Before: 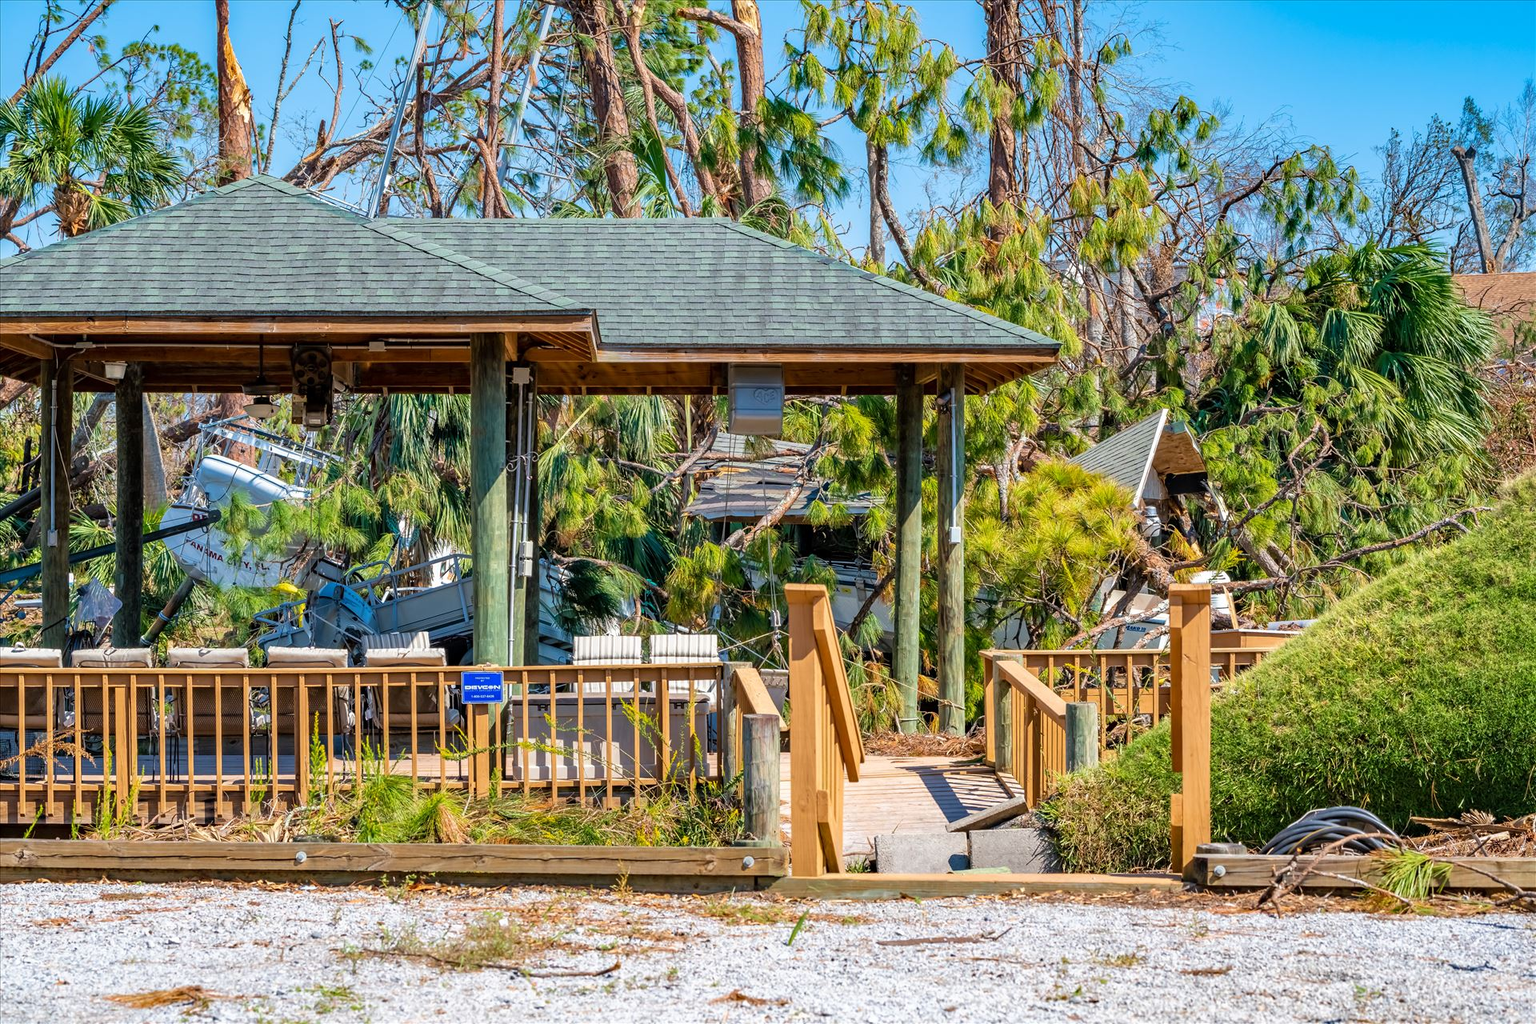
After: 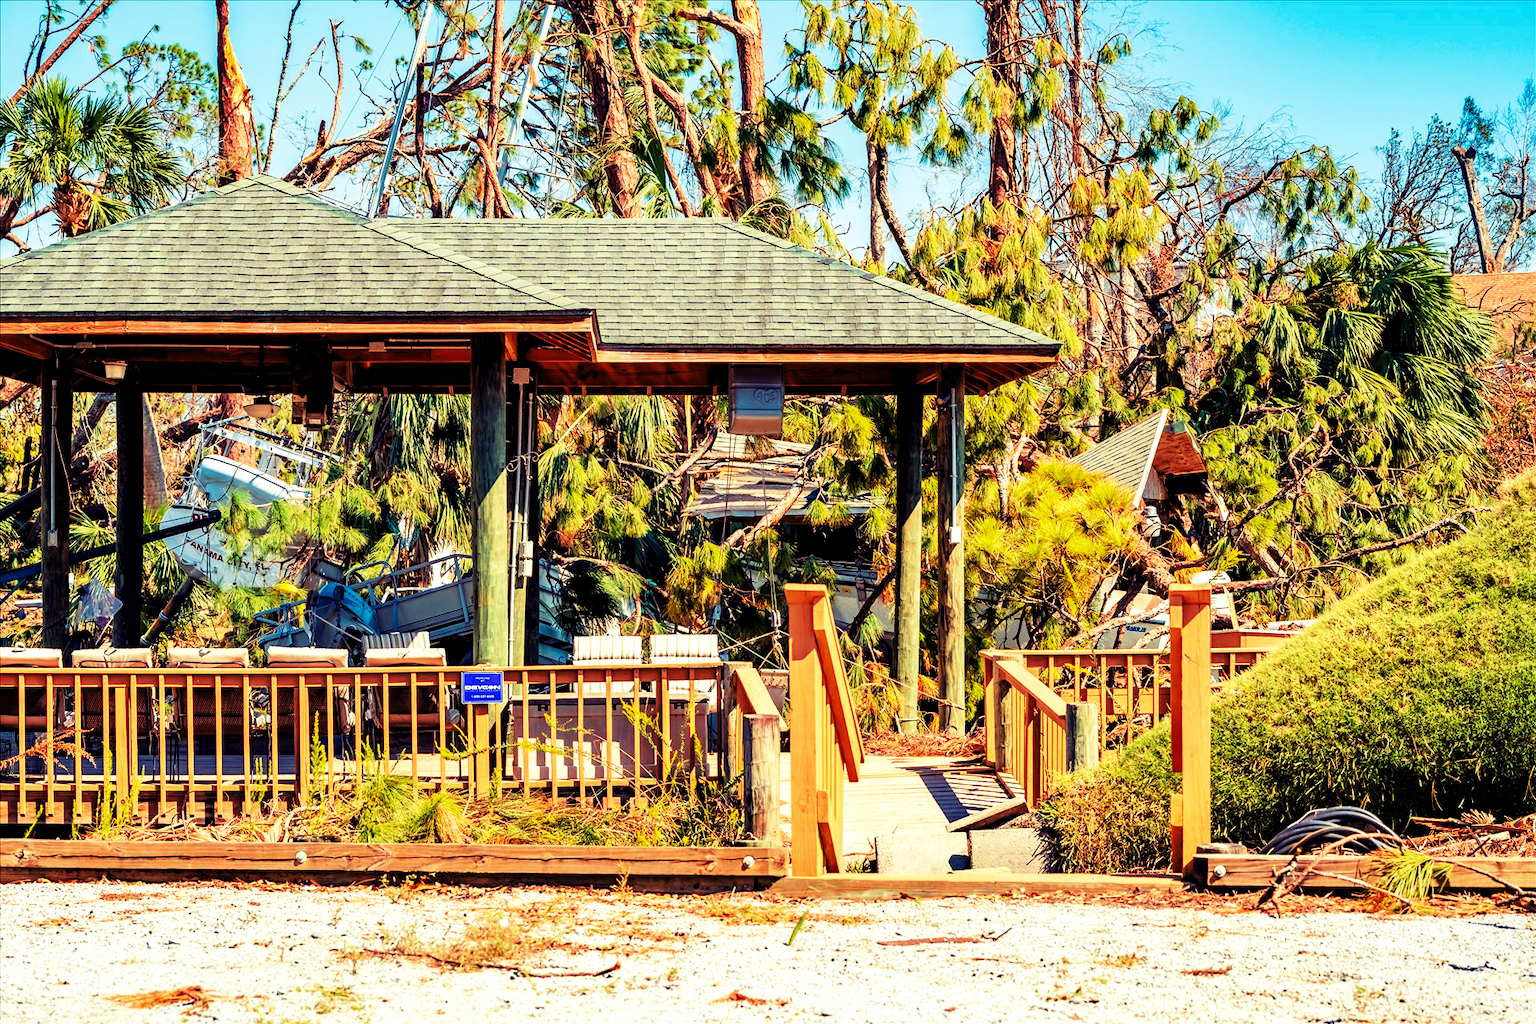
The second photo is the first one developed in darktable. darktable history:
tone curve: curves: ch0 [(0, 0) (0.003, 0.002) (0.011, 0.002) (0.025, 0.002) (0.044, 0.002) (0.069, 0.002) (0.1, 0.003) (0.136, 0.008) (0.177, 0.03) (0.224, 0.058) (0.277, 0.139) (0.335, 0.233) (0.399, 0.363) (0.468, 0.506) (0.543, 0.649) (0.623, 0.781) (0.709, 0.88) (0.801, 0.956) (0.898, 0.994) (1, 1)], preserve colors none
color look up table: target L [82.68, 85.23, 73.99, 73.7, 79.09, 74.55, 70.63, 69.17, 60.69, 56.54, 55.81, 53.29, 38.33, 0.047, 200.01, 84.78, 82.95, 69.75, 61.21, 63.97, 50.79, 48.17, 47.23, 46.71, 31.86, 41.21, 13.63, 93.59, 73.55, 72.38, 52.29, 49.86, 55.76, 48.68, 38.25, 36.7, 44.24, 36.15, 38.33, 23.52, 19.05, 19.5, 86.7, 72.77, 66.56, 63.14, 47.99, 40.07, 33.53], target a [-16.89, -17.83, -60.53, -54.11, -10.18, -42.45, -58.76, 4.277, -5.115, -32.67, -34.96, -12.09, -18.64, 1.273, 0, -11.35, -16.04, 5.105, 23.01, 10.77, 43.43, 46.05, 34.76, 31.91, 13, 34.94, 10.11, -10.14, 23.42, 22.47, 60.41, 51.45, 28.03, 45.45, 15.41, 27.29, 41.85, 37.96, 31.61, 19.31, 22.51, 23.76, -17.52, -12.48, -36.87, -21.62, -1.336, -2.919, -9.313], target b [61.57, 44.2, 32.23, 18.77, 27.63, 42.12, 50.05, 42.67, 39.39, 20.47, 32.07, 21.32, 20.93, -13.19, 0, 34.37, 58.98, 49.02, 24.82, 28.39, 11.26, 35.48, 14.88, 32.01, 14.97, 28.94, 5.936, 17.72, -16.75, -18.41, -47.24, -8.251, 6.968, -9.936, -27.21, -60.17, -26.17, -73.69, 8.441, -14.67, -29.75, -29.37, -10.94, -6.031, -2.958, -33.13, 5.667, -11.7, -6.089], num patches 49
